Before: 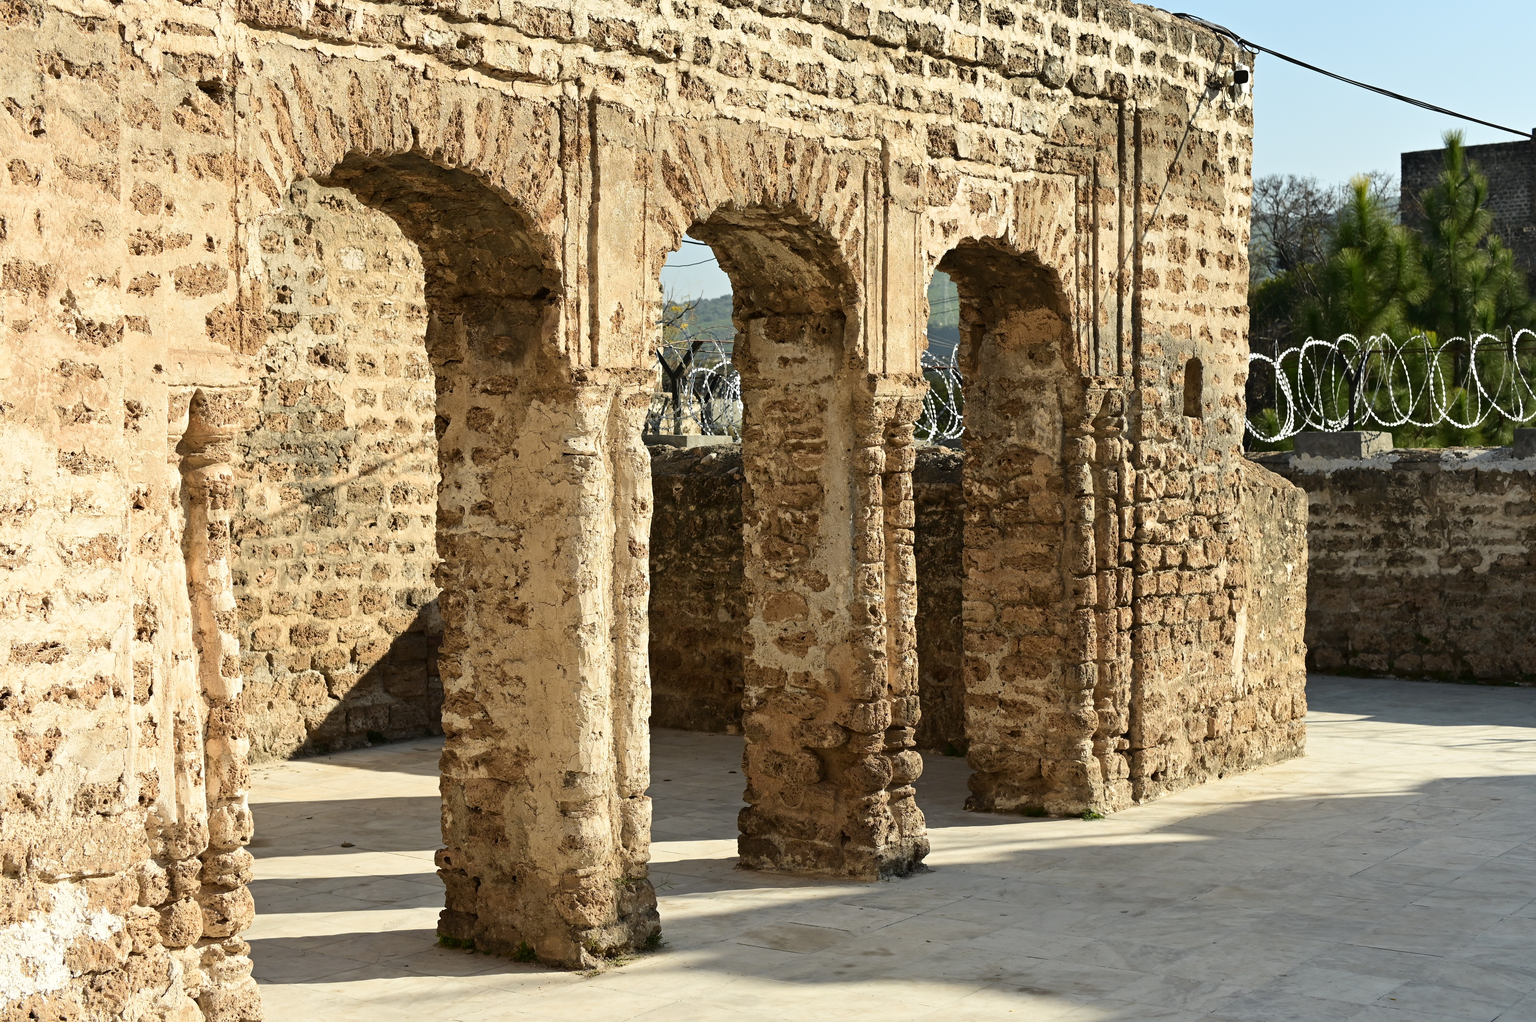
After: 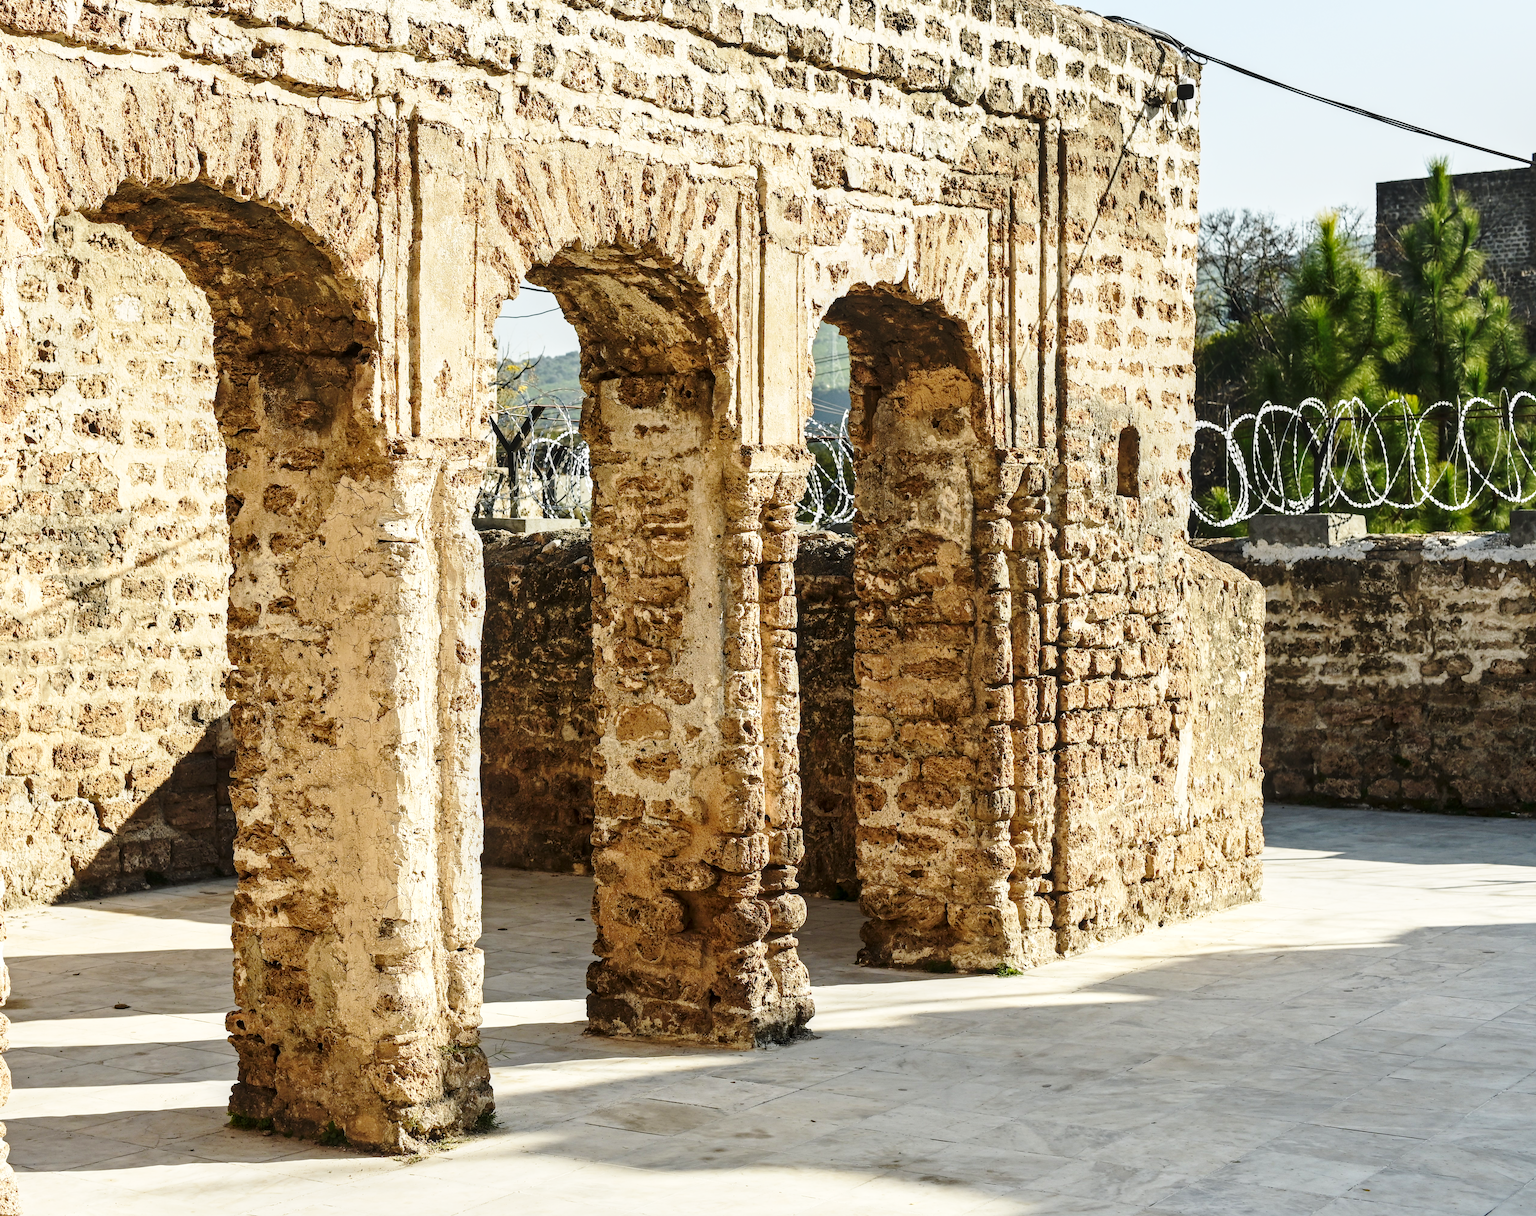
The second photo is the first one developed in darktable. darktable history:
base curve: curves: ch0 [(0, 0) (0.028, 0.03) (0.121, 0.232) (0.46, 0.748) (0.859, 0.968) (1, 1)], preserve colors none
local contrast: on, module defaults
crop: left 15.995%
